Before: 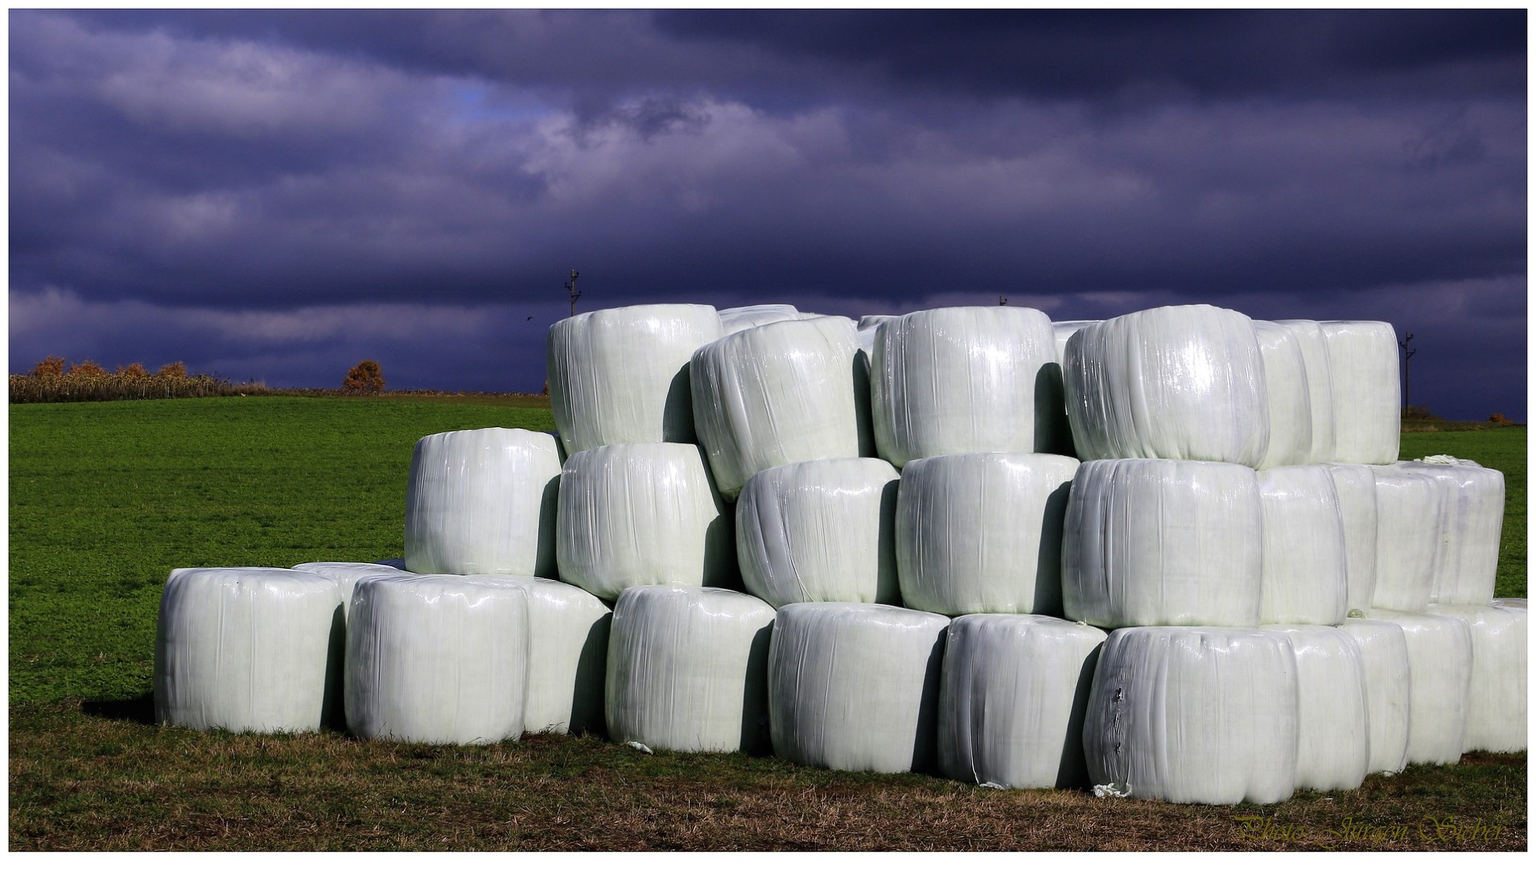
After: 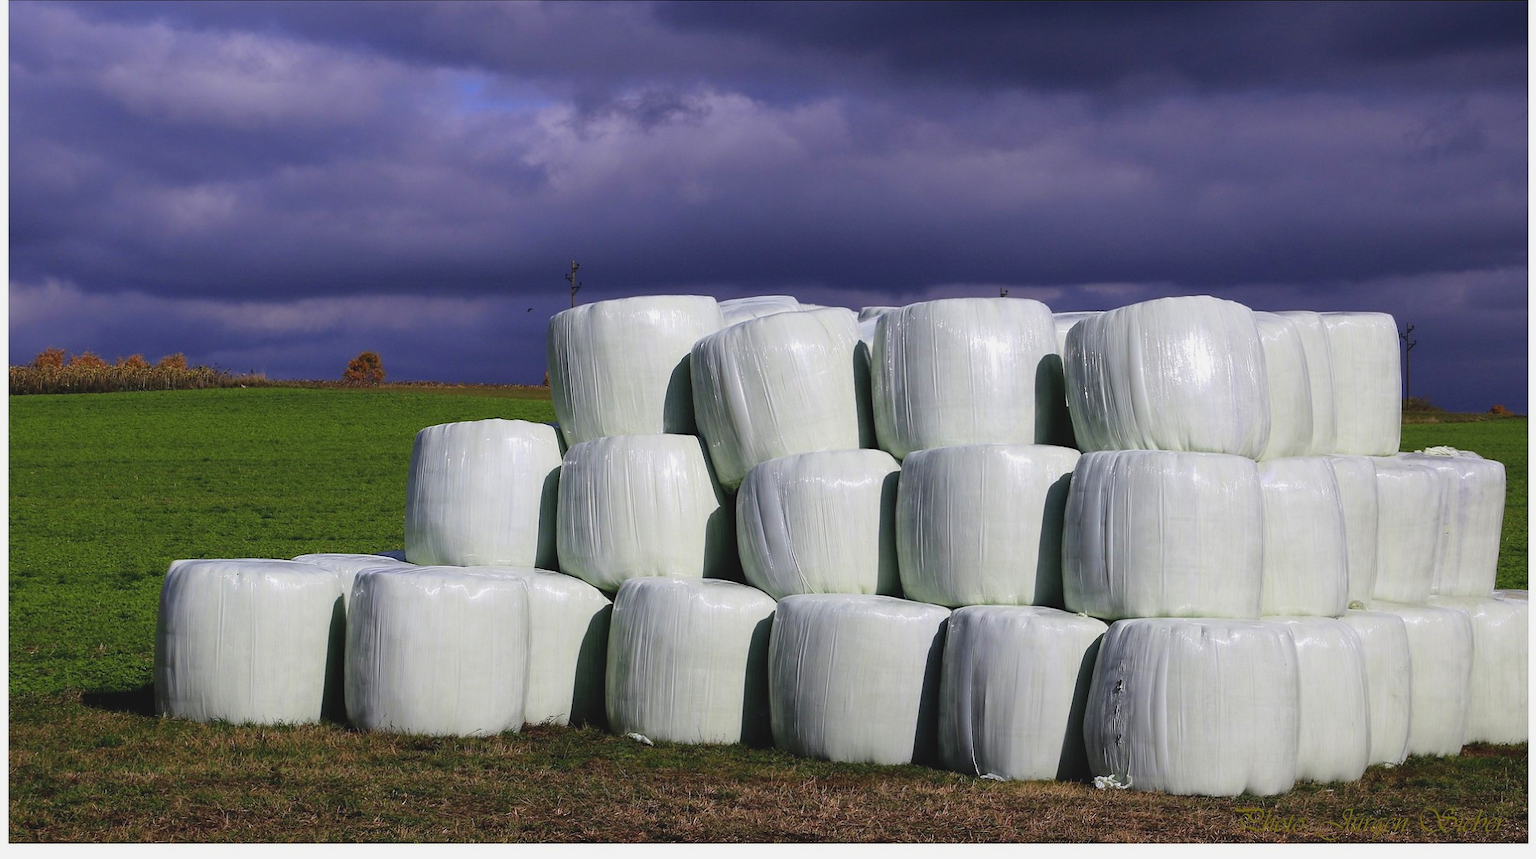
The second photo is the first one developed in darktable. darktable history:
contrast brightness saturation: contrast -0.1, brightness 0.05, saturation 0.08
crop: top 1.049%, right 0.001%
